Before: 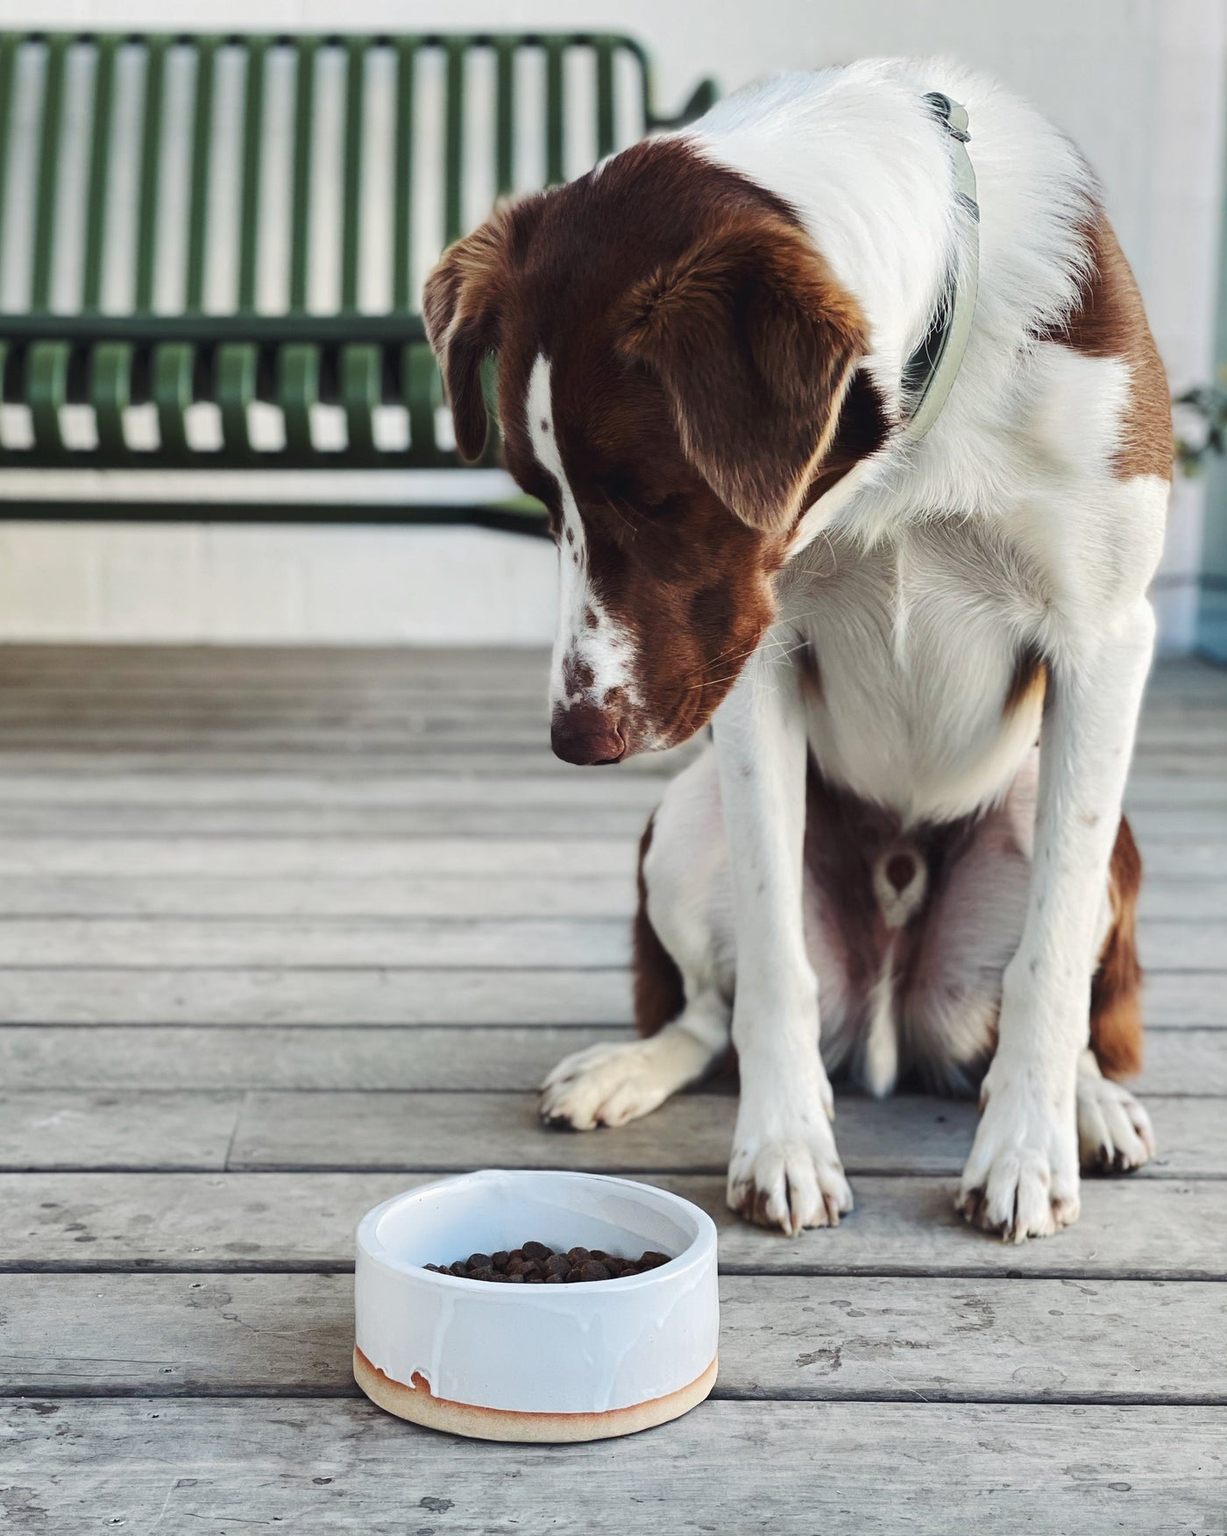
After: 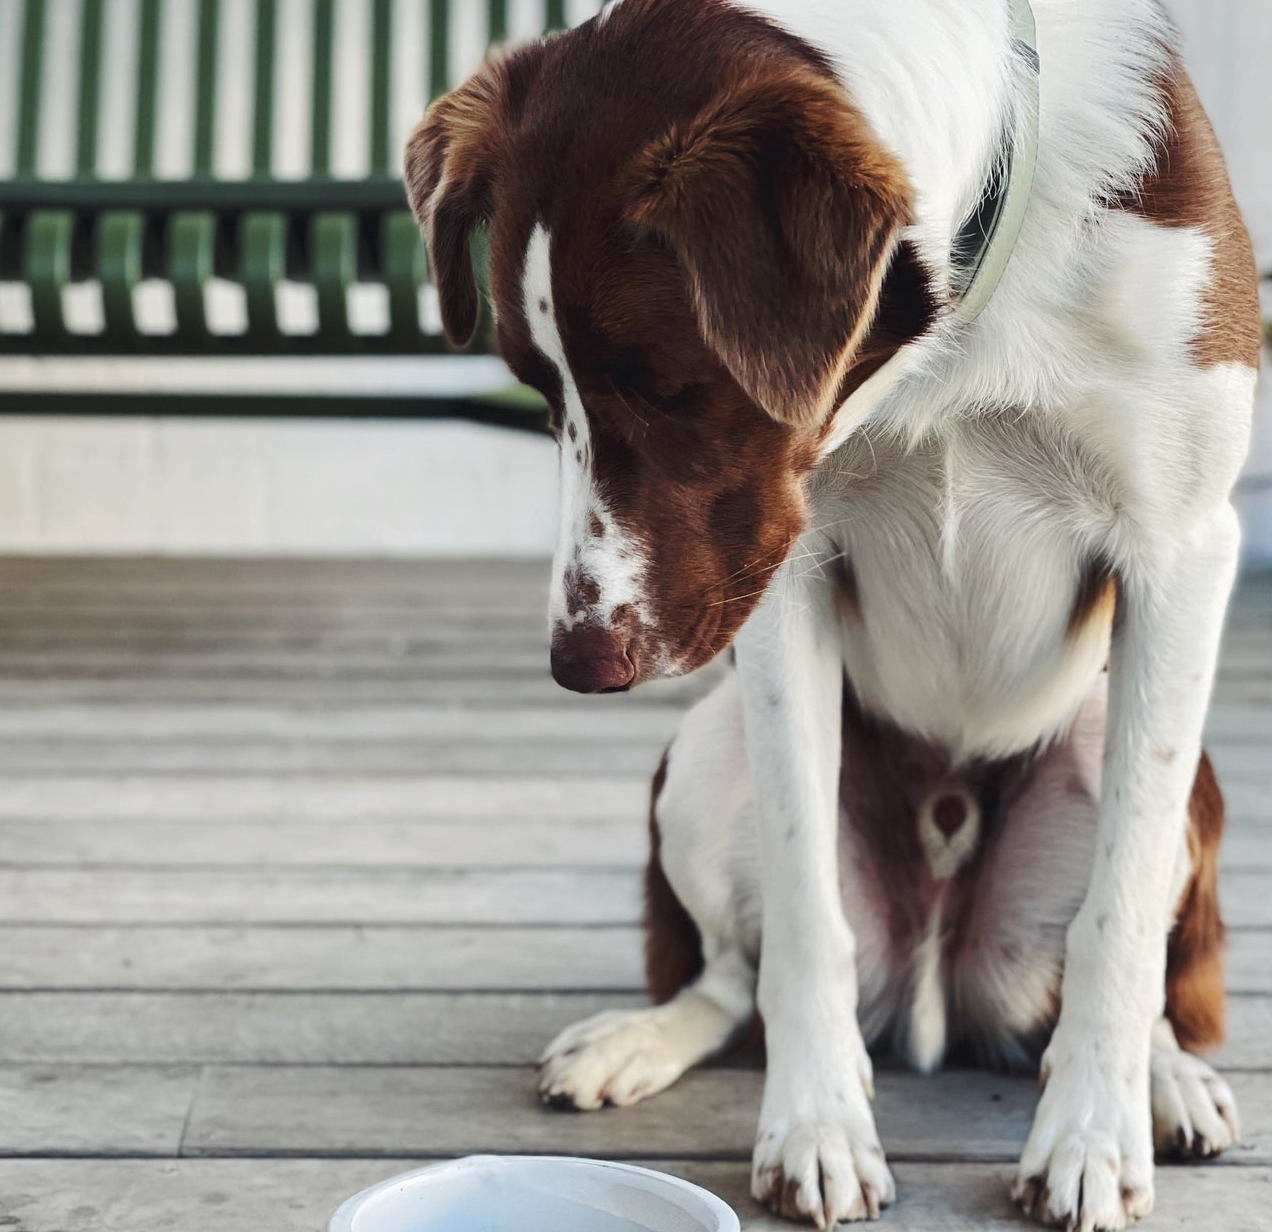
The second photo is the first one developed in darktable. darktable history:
color balance: mode lift, gamma, gain (sRGB)
crop: left 5.596%, top 10.314%, right 3.534%, bottom 19.395%
